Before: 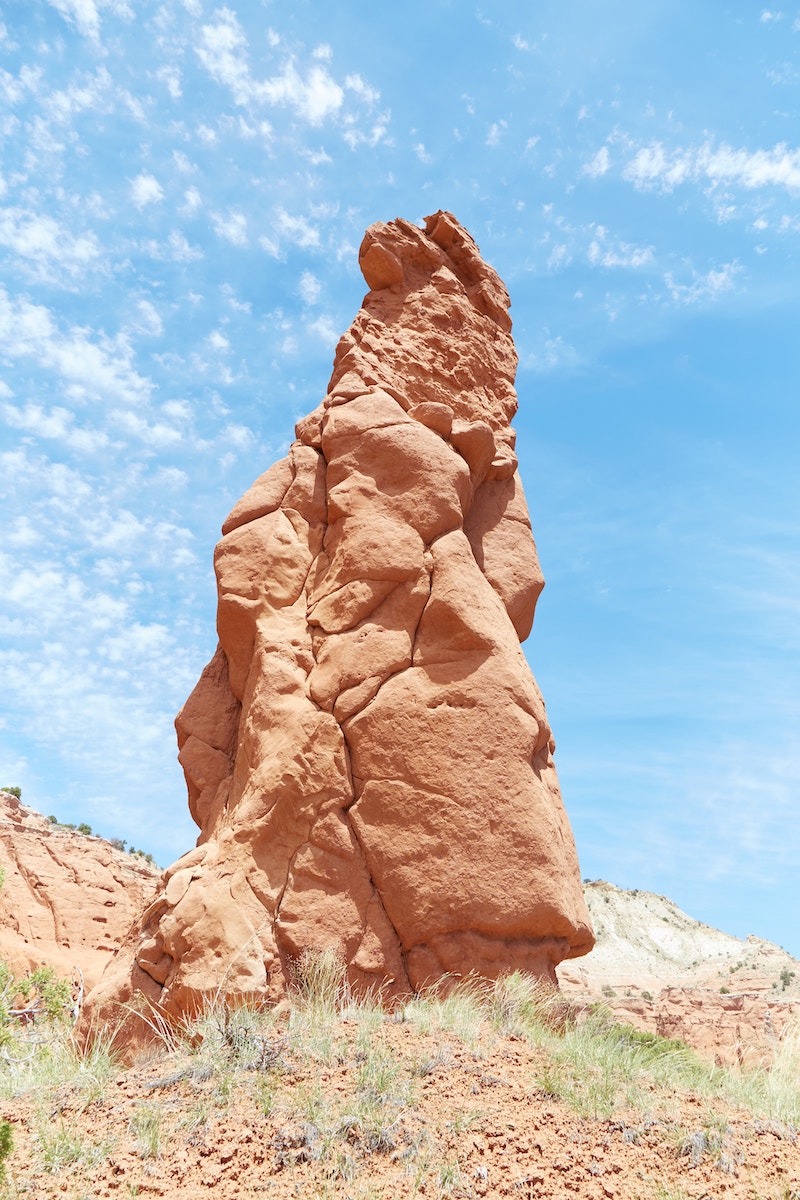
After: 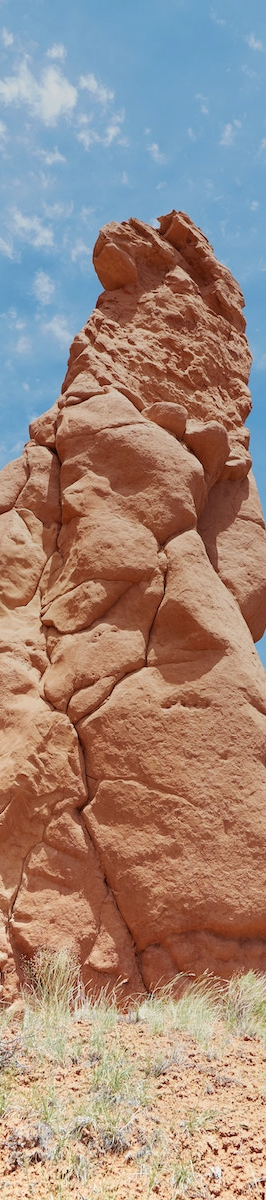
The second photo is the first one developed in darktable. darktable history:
crop: left 33.36%, right 33.36%
graduated density: rotation 5.63°, offset 76.9
